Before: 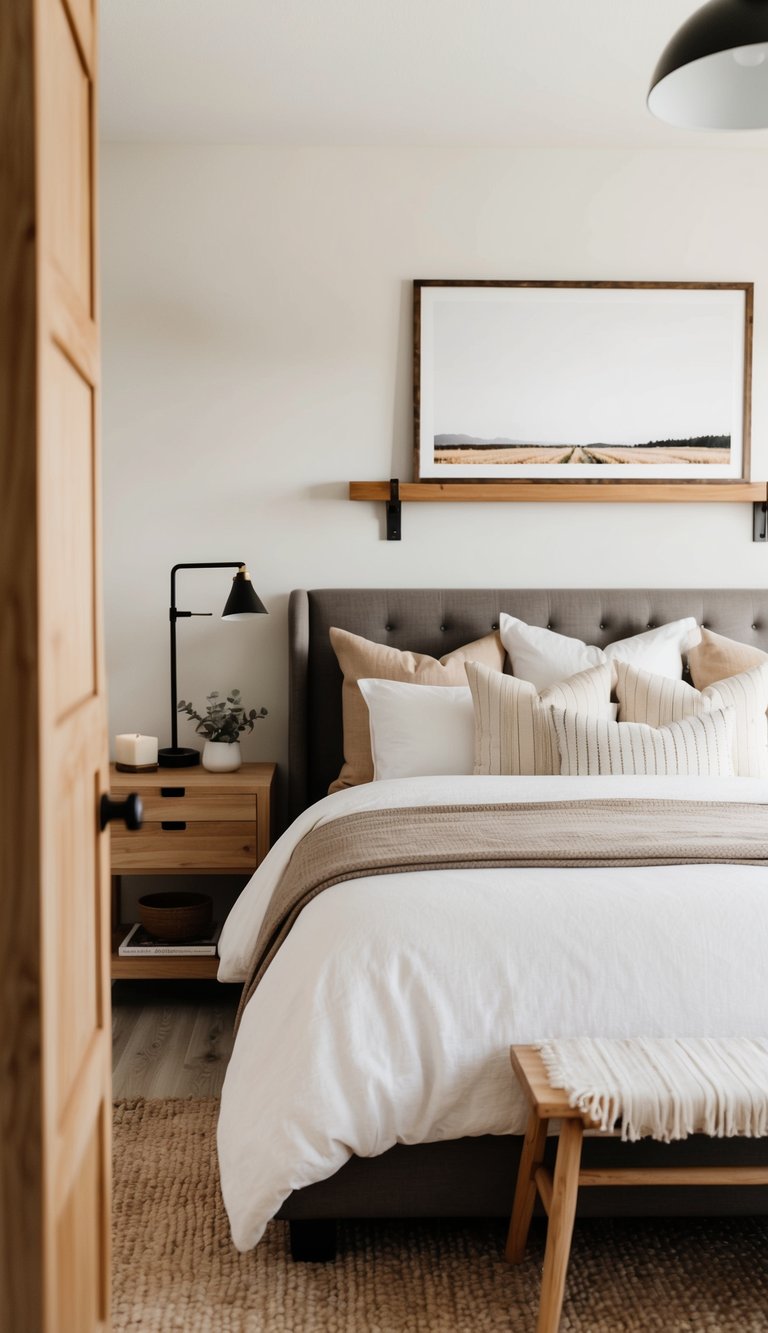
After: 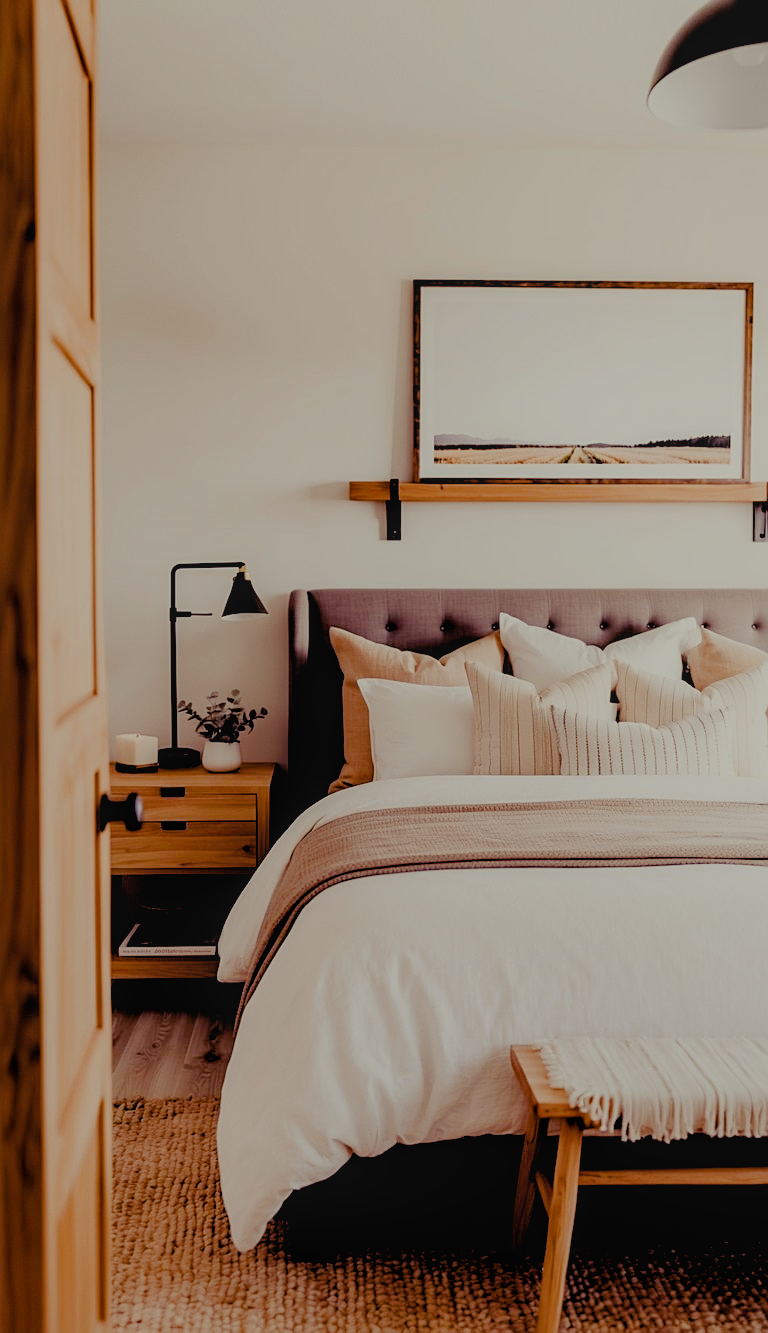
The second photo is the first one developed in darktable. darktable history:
white balance: emerald 1
sharpen: on, module defaults
filmic rgb: black relative exposure -4.42 EV, white relative exposure 6.58 EV, hardness 1.85, contrast 0.5
local contrast: detail 110%
color balance rgb: shadows lift › luminance -21.66%, shadows lift › chroma 8.98%, shadows lift › hue 283.37°, power › chroma 1.55%, power › hue 25.59°, highlights gain › luminance 6.08%, highlights gain › chroma 2.55%, highlights gain › hue 90°, global offset › luminance -0.87%, perceptual saturation grading › global saturation 27.49%, perceptual saturation grading › highlights -28.39%, perceptual saturation grading › mid-tones 15.22%, perceptual saturation grading › shadows 33.98%, perceptual brilliance grading › highlights 10%, perceptual brilliance grading › mid-tones 5%
